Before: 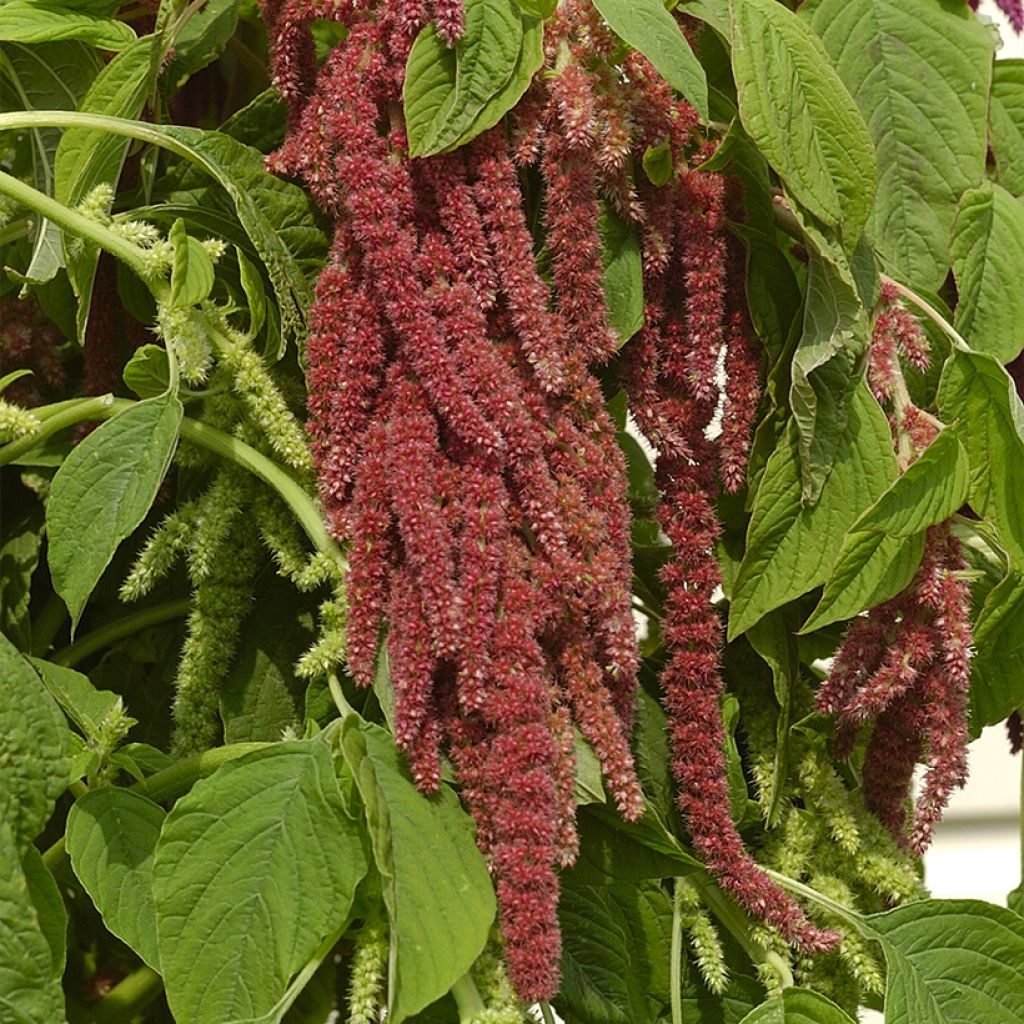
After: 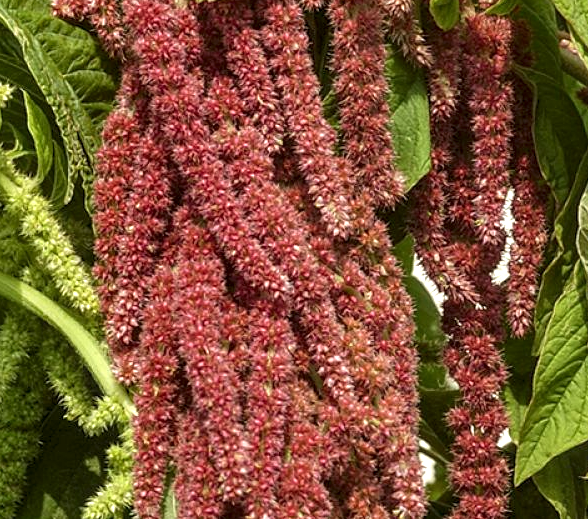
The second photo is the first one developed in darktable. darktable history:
exposure: black level correction 0, exposure 0.499 EV, compensate highlight preservation false
crop: left 20.871%, top 15.24%, right 21.675%, bottom 34.049%
local contrast: detail 142%
